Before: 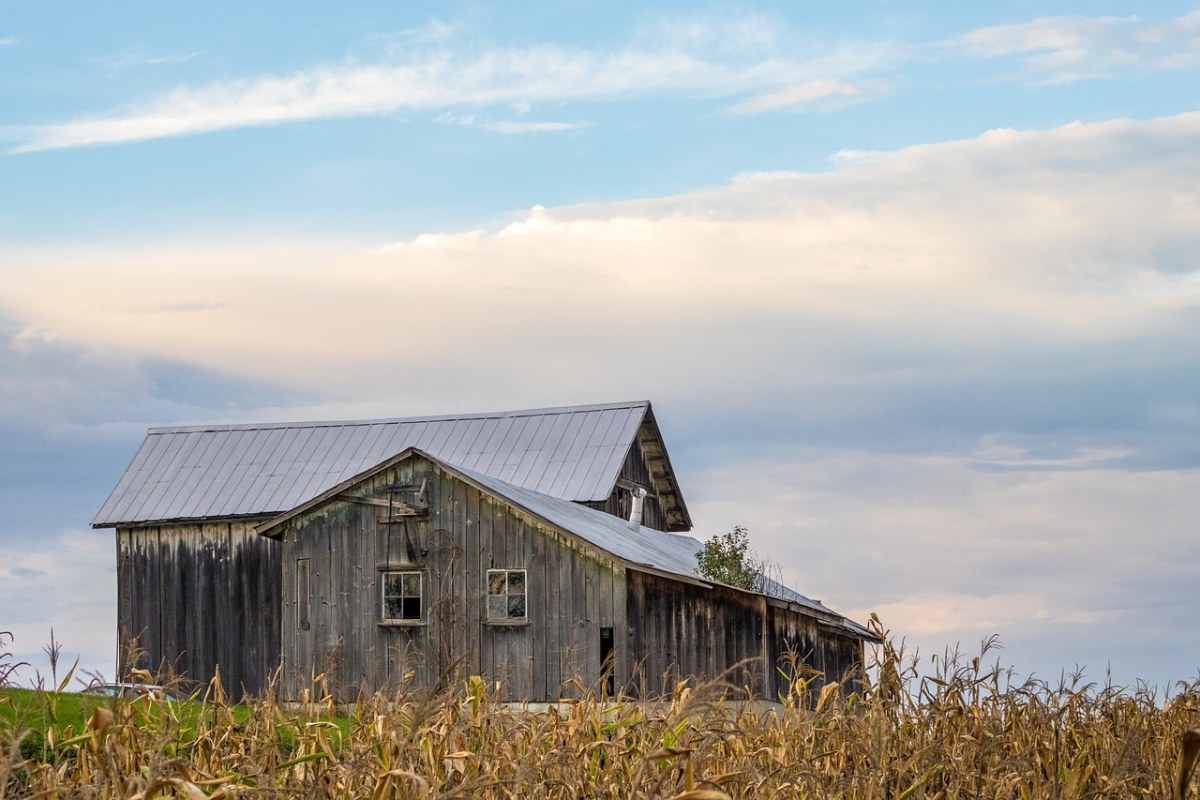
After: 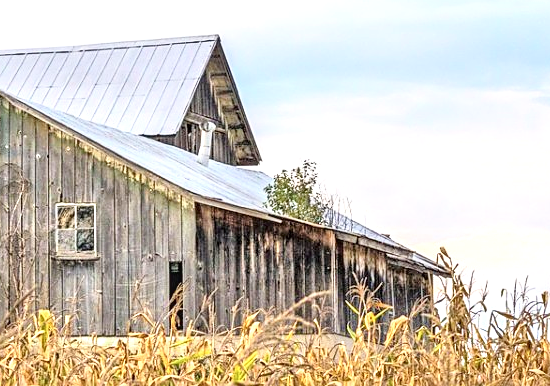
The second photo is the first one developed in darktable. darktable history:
exposure: black level correction -0.001, exposure 0.9 EV, compensate exposure bias true, compensate highlight preservation false
contrast brightness saturation: contrast 0.24, brightness 0.09
tone equalizer: -7 EV 0.15 EV, -6 EV 0.6 EV, -5 EV 1.15 EV, -4 EV 1.33 EV, -3 EV 1.15 EV, -2 EV 0.6 EV, -1 EV 0.15 EV, mask exposure compensation -0.5 EV
local contrast: on, module defaults
sharpen: on, module defaults
crop: left 35.976%, top 45.819%, right 18.162%, bottom 5.807%
